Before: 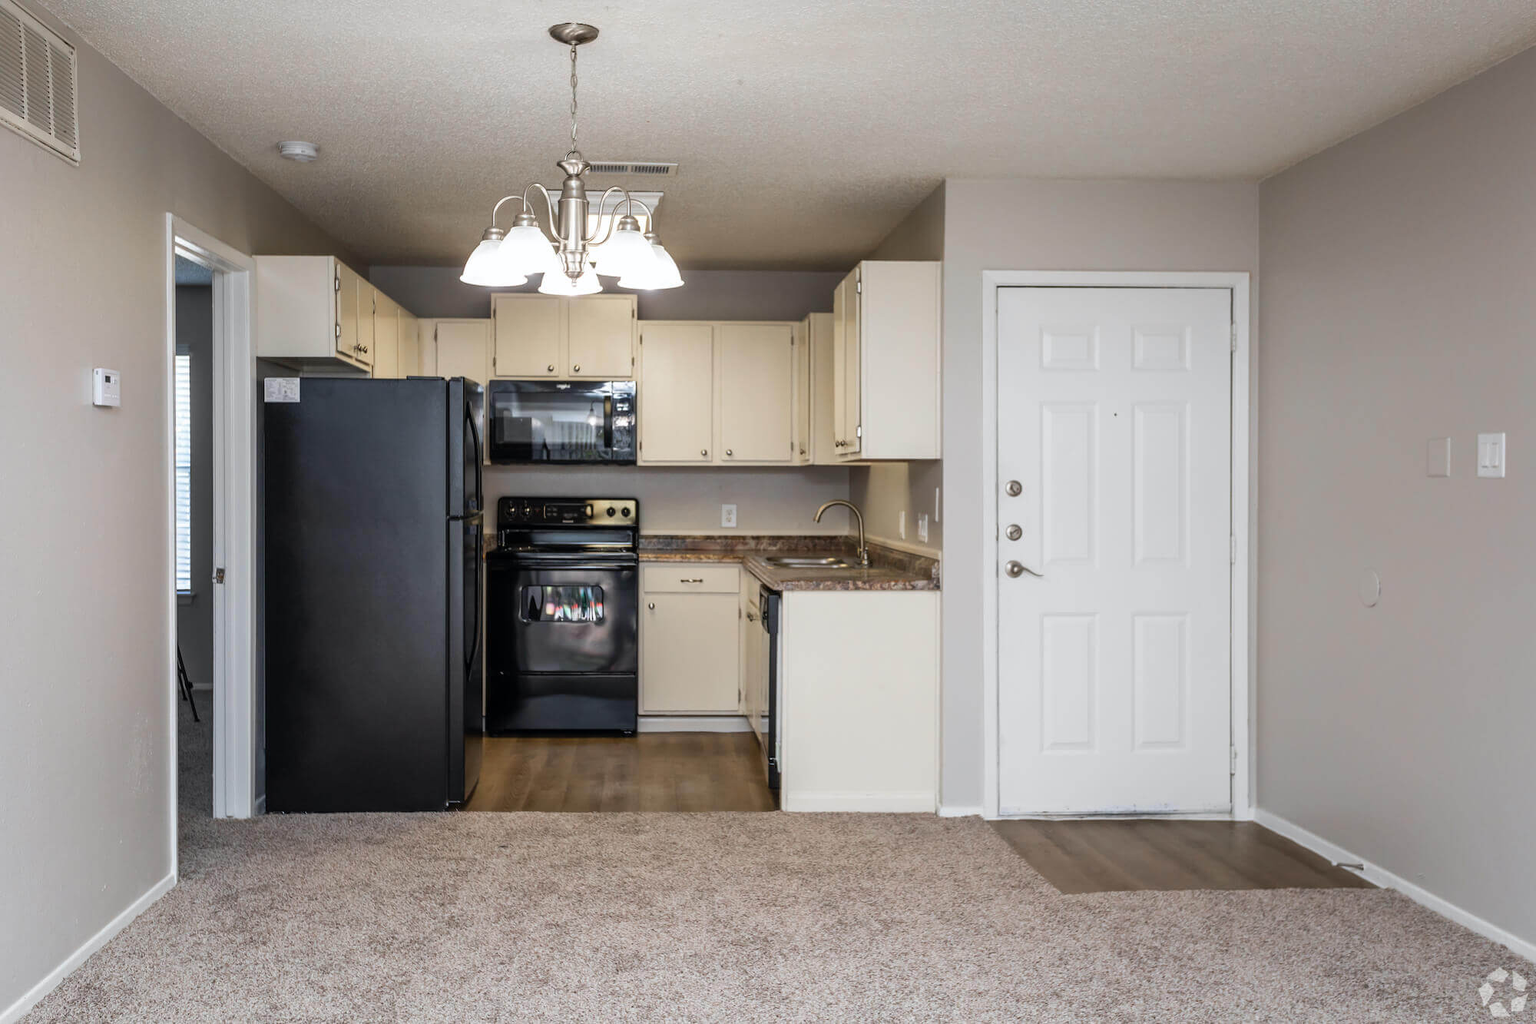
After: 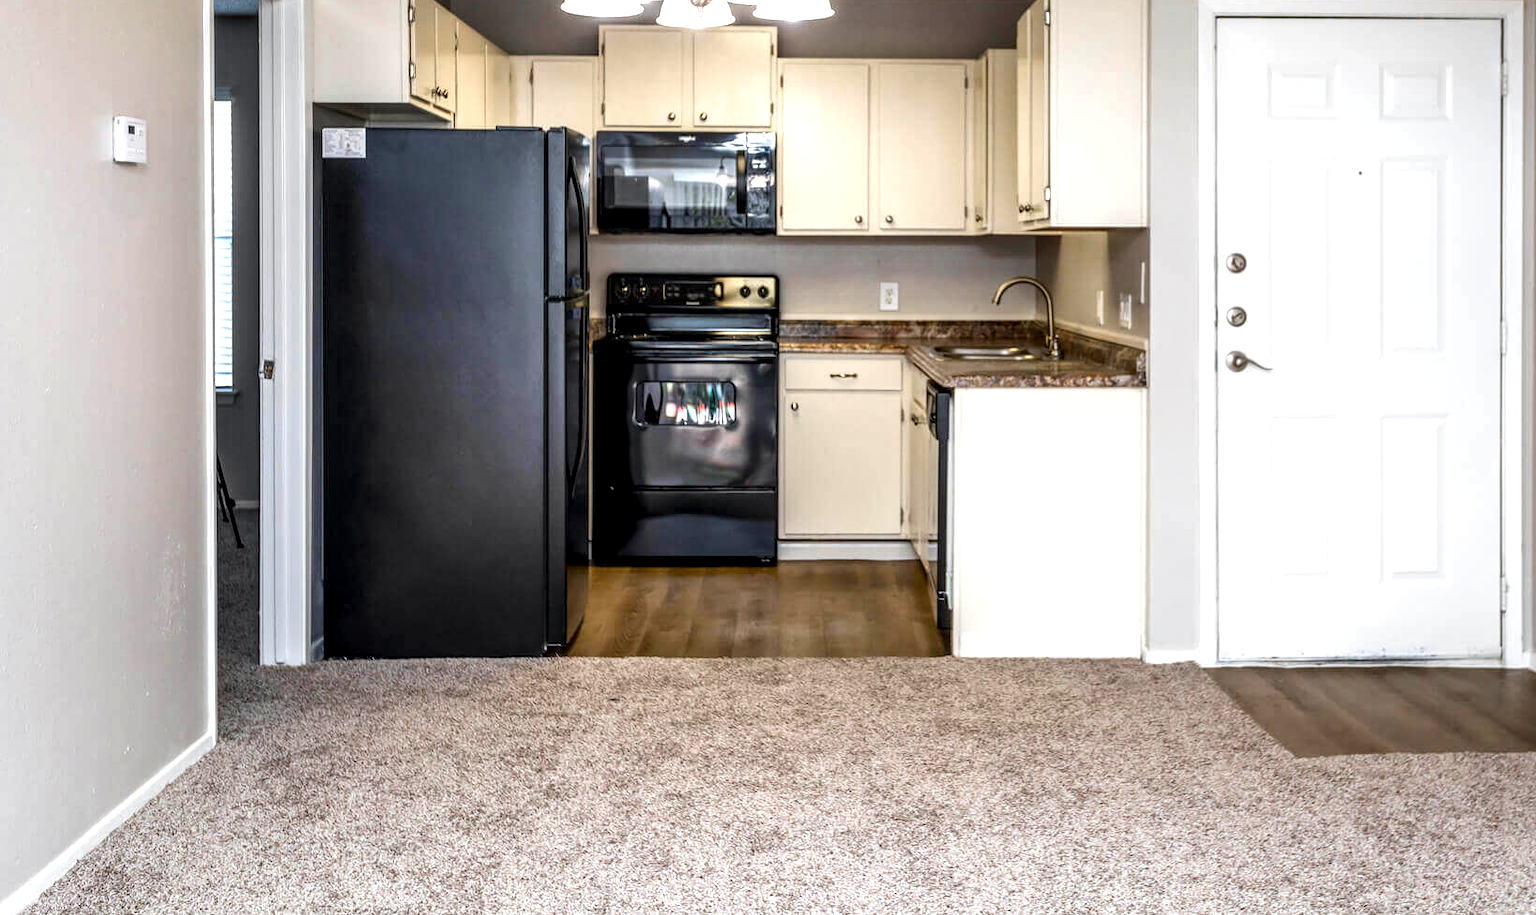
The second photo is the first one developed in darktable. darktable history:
crop: top 26.689%, right 17.953%
local contrast: highlights 65%, shadows 54%, detail 168%, midtone range 0.511
exposure: black level correction -0.002, exposure 0.53 EV, compensate exposure bias true, compensate highlight preservation false
color balance rgb: perceptual saturation grading › global saturation 20%, perceptual saturation grading › highlights -25.082%, perceptual saturation grading › shadows 25.081%, global vibrance 20%
contrast equalizer: y [[0.6 ×6], [0.55 ×6], [0 ×6], [0 ×6], [0 ×6]], mix -0.282
